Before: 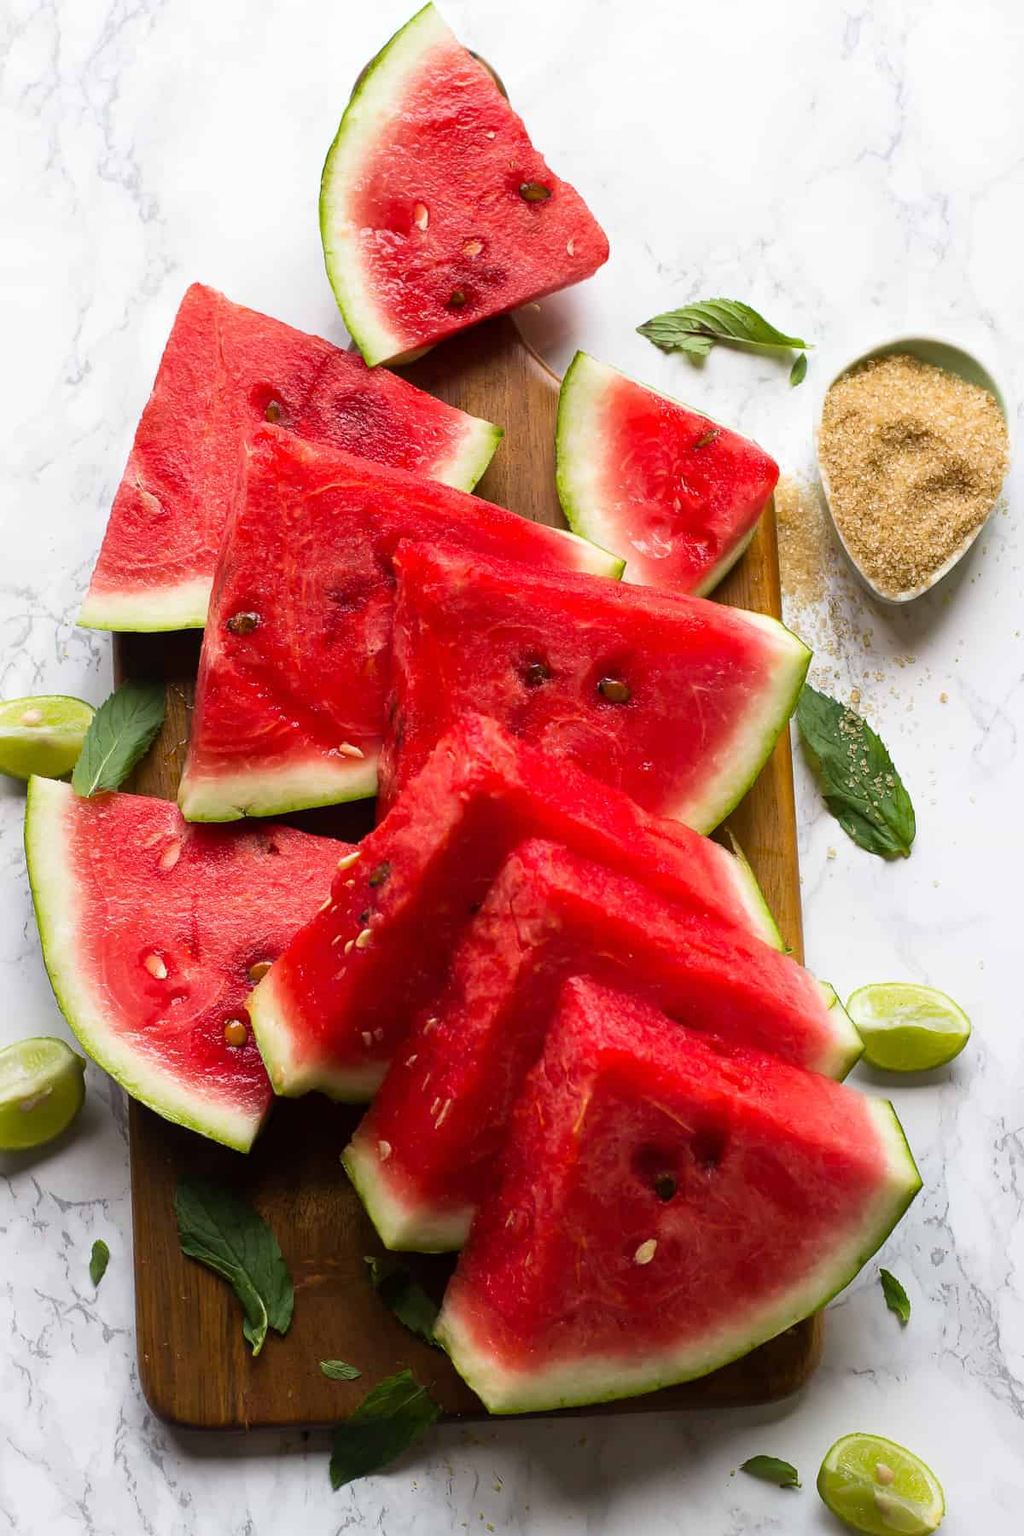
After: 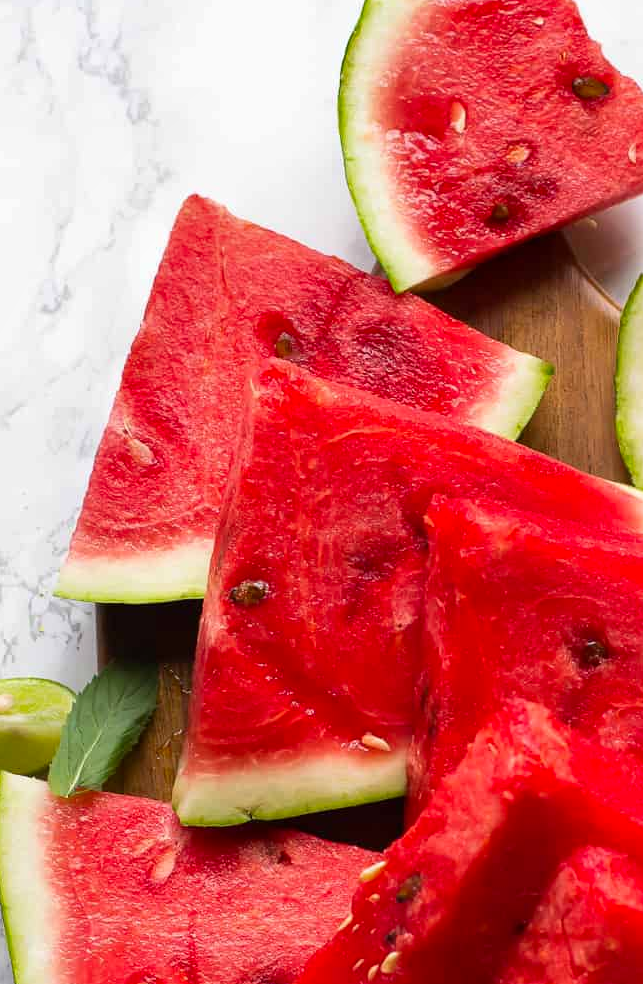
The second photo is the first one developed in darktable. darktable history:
crop and rotate: left 3.066%, top 7.654%, right 43.3%, bottom 37.628%
shadows and highlights: shadows 29.58, highlights -30.33, low approximation 0.01, soften with gaussian
contrast brightness saturation: contrast 0.044, saturation 0.068
